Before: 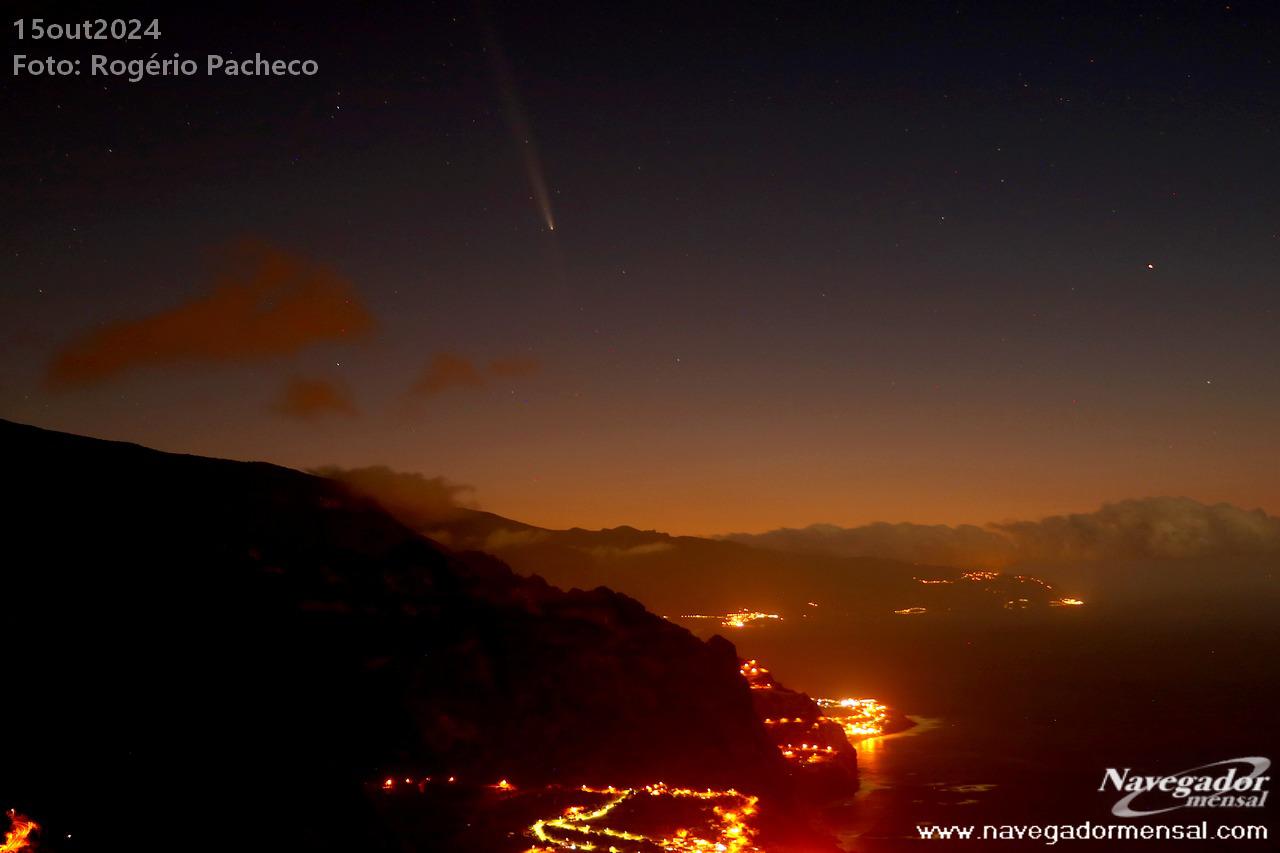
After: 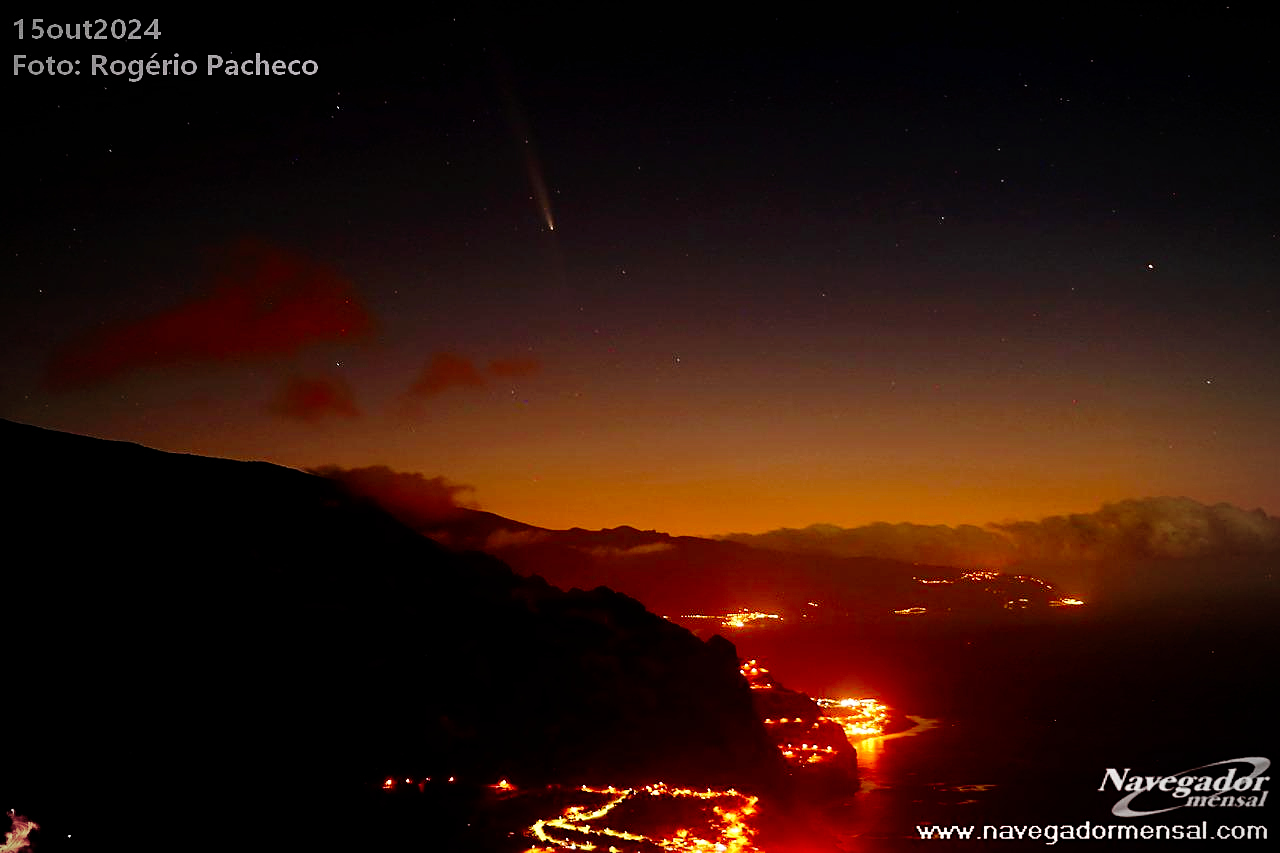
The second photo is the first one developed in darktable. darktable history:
tone curve: curves: ch0 [(0, 0) (0.003, 0) (0.011, 0.001) (0.025, 0.003) (0.044, 0.005) (0.069, 0.013) (0.1, 0.024) (0.136, 0.04) (0.177, 0.087) (0.224, 0.148) (0.277, 0.238) (0.335, 0.335) (0.399, 0.43) (0.468, 0.524) (0.543, 0.621) (0.623, 0.712) (0.709, 0.788) (0.801, 0.867) (0.898, 0.947) (1, 1)], preserve colors none
vignetting: fall-off start 74.49%, fall-off radius 65.9%, brightness -0.628, saturation -0.68
sharpen: on, module defaults
tone equalizer: on, module defaults
